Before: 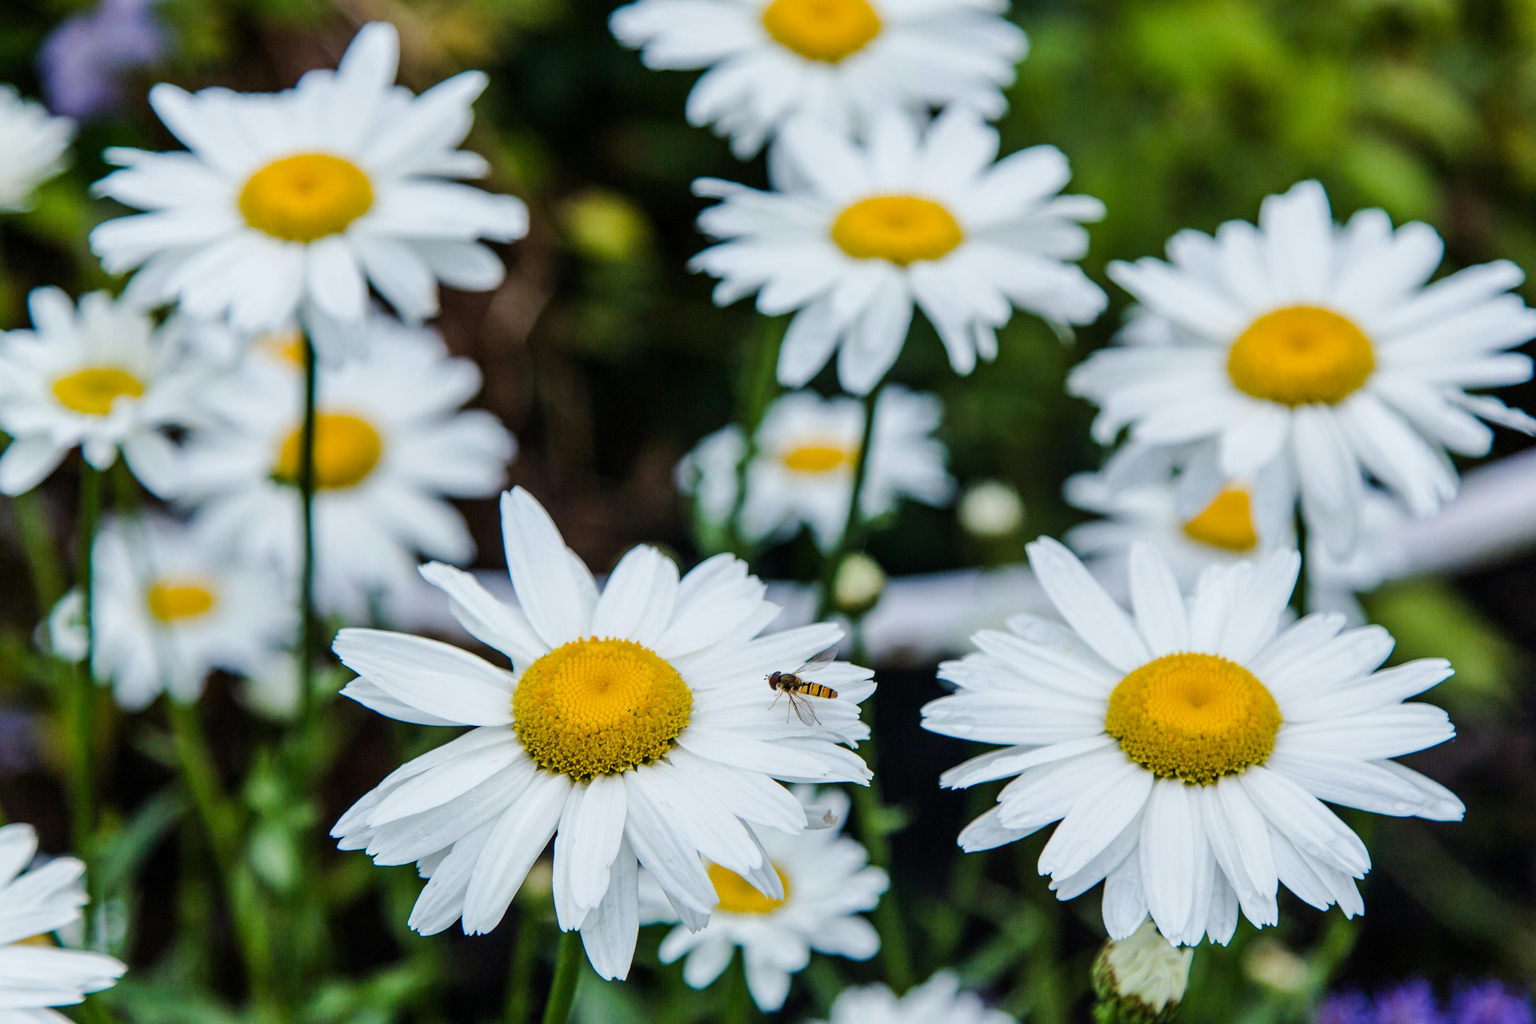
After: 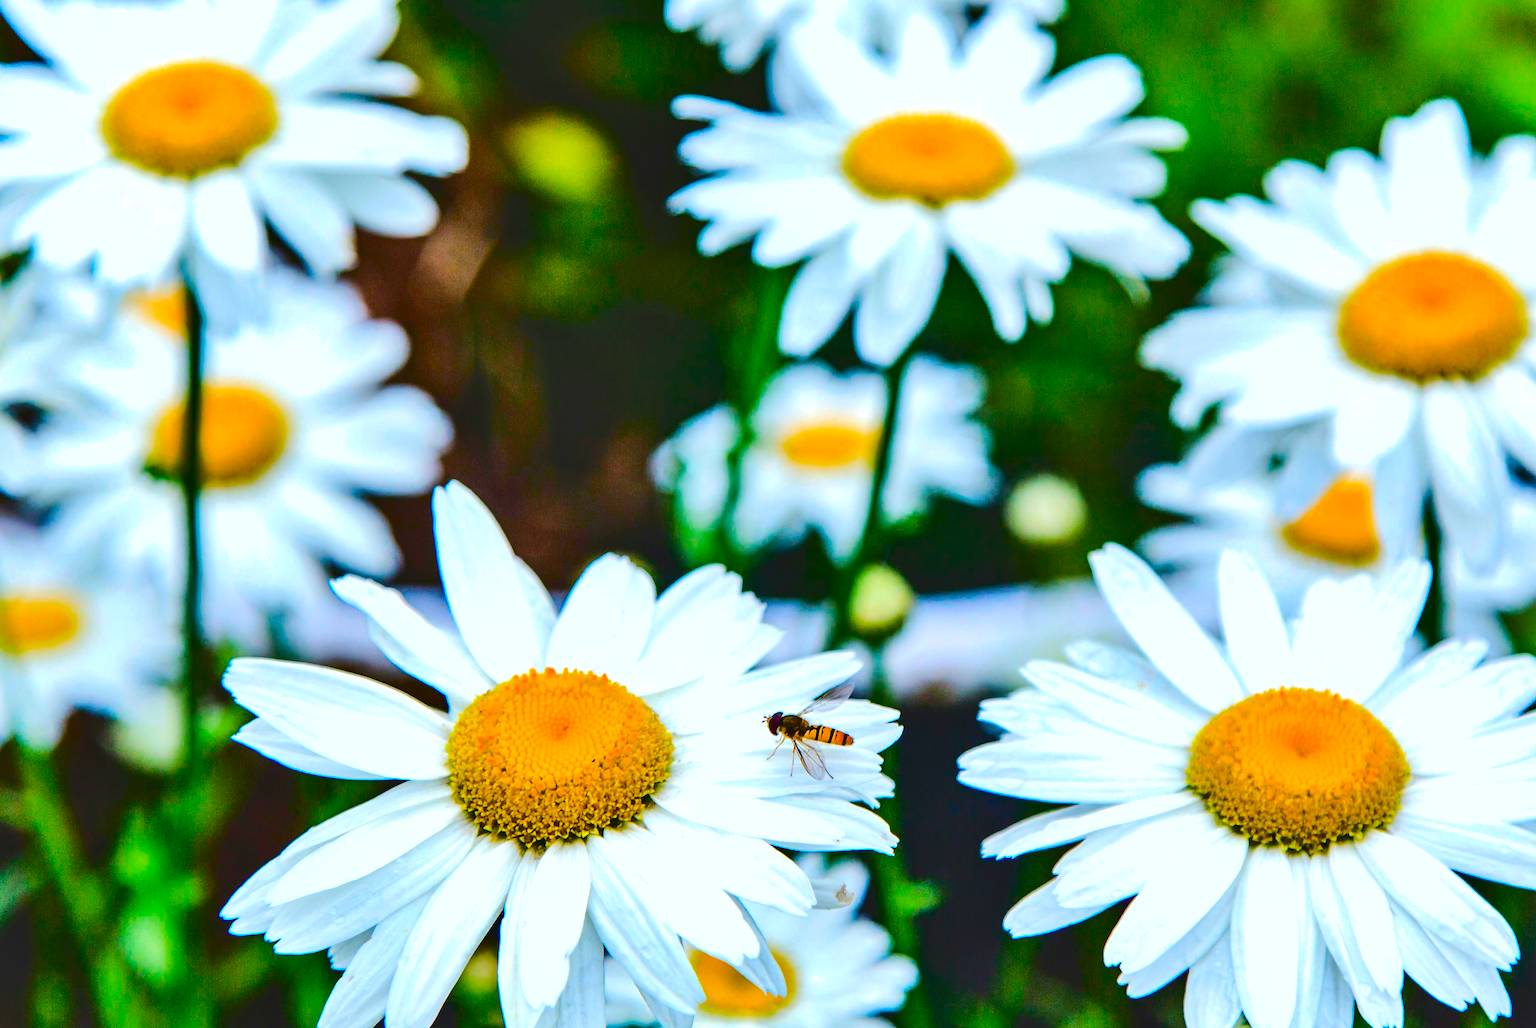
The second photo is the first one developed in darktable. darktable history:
exposure: black level correction 0, exposure 0.5 EV, compensate highlight preservation false
shadows and highlights: low approximation 0.01, soften with gaussian
crop and rotate: left 10.047%, top 9.924%, right 9.858%, bottom 9.641%
tone curve: curves: ch0 [(0, 0) (0.003, 0.09) (0.011, 0.095) (0.025, 0.097) (0.044, 0.108) (0.069, 0.117) (0.1, 0.129) (0.136, 0.151) (0.177, 0.185) (0.224, 0.229) (0.277, 0.299) (0.335, 0.379) (0.399, 0.469) (0.468, 0.55) (0.543, 0.629) (0.623, 0.702) (0.709, 0.775) (0.801, 0.85) (0.898, 0.91) (1, 1)], color space Lab, independent channels, preserve colors none
color correction: highlights b* -0.046, saturation 2.12
